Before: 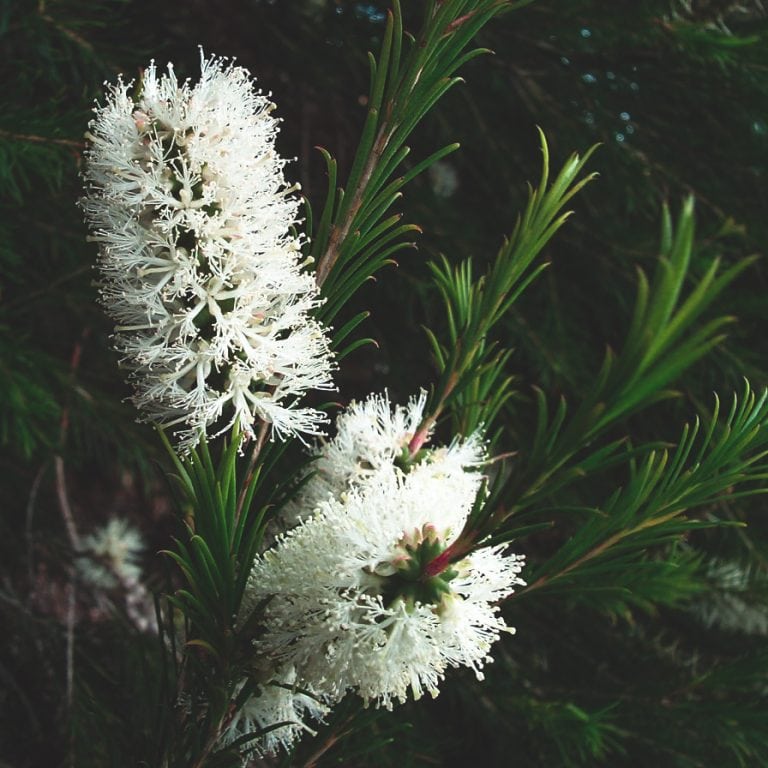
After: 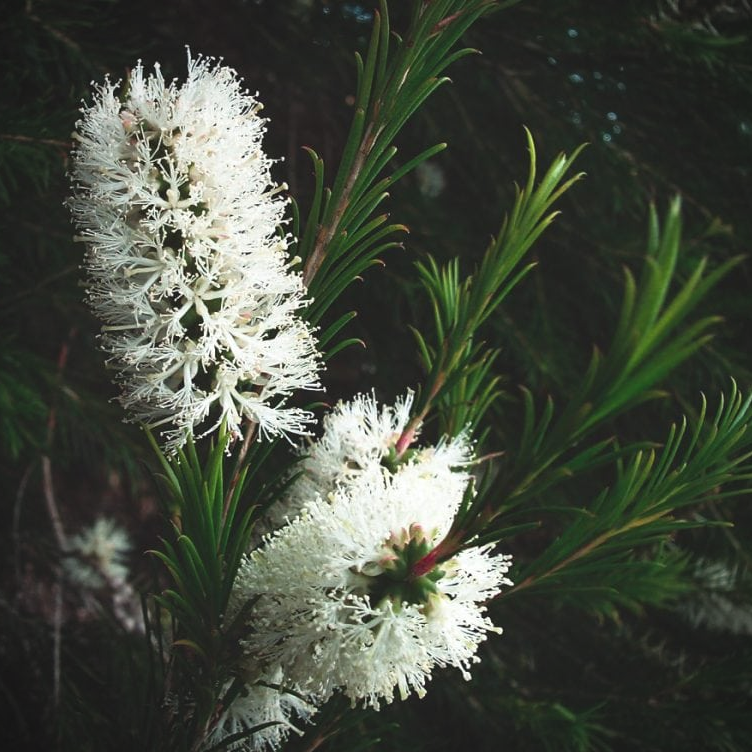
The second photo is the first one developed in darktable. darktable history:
vignetting: fall-off radius 60.92%
crop: left 1.743%, right 0.268%, bottom 2.011%
